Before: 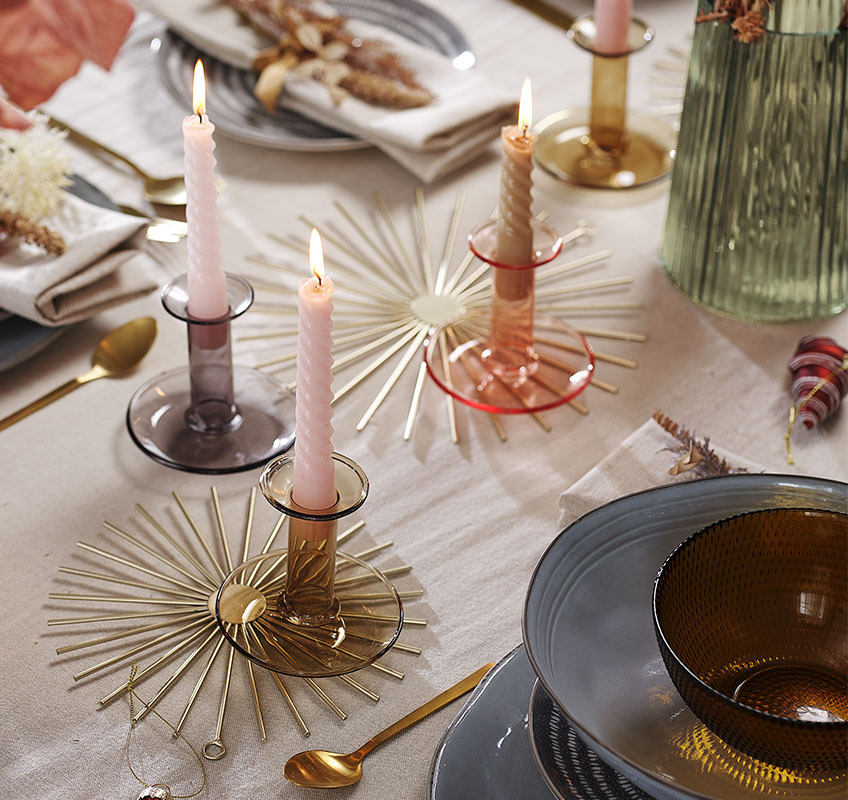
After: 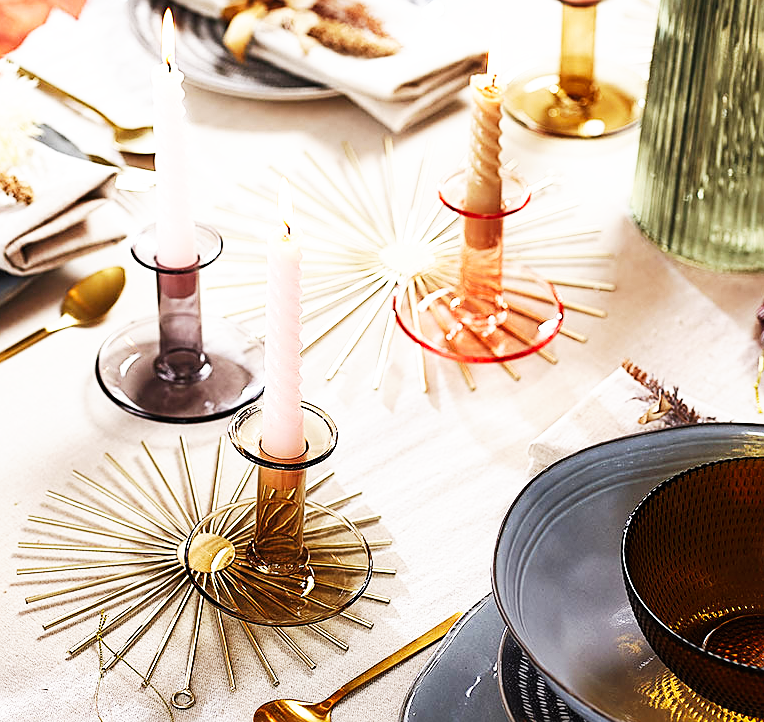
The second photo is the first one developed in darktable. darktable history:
sharpen: on, module defaults
tone equalizer: -8 EV -0.001 EV, -7 EV 0.003 EV, -6 EV -0.003 EV, -5 EV -0.008 EV, -4 EV -0.083 EV, -3 EV -0.212 EV, -2 EV -0.271 EV, -1 EV 0.122 EV, +0 EV 0.312 EV
crop: left 3.697%, top 6.447%, right 6.161%, bottom 3.286%
base curve: curves: ch0 [(0, 0) (0.007, 0.004) (0.027, 0.03) (0.046, 0.07) (0.207, 0.54) (0.442, 0.872) (0.673, 0.972) (1, 1)], preserve colors none
